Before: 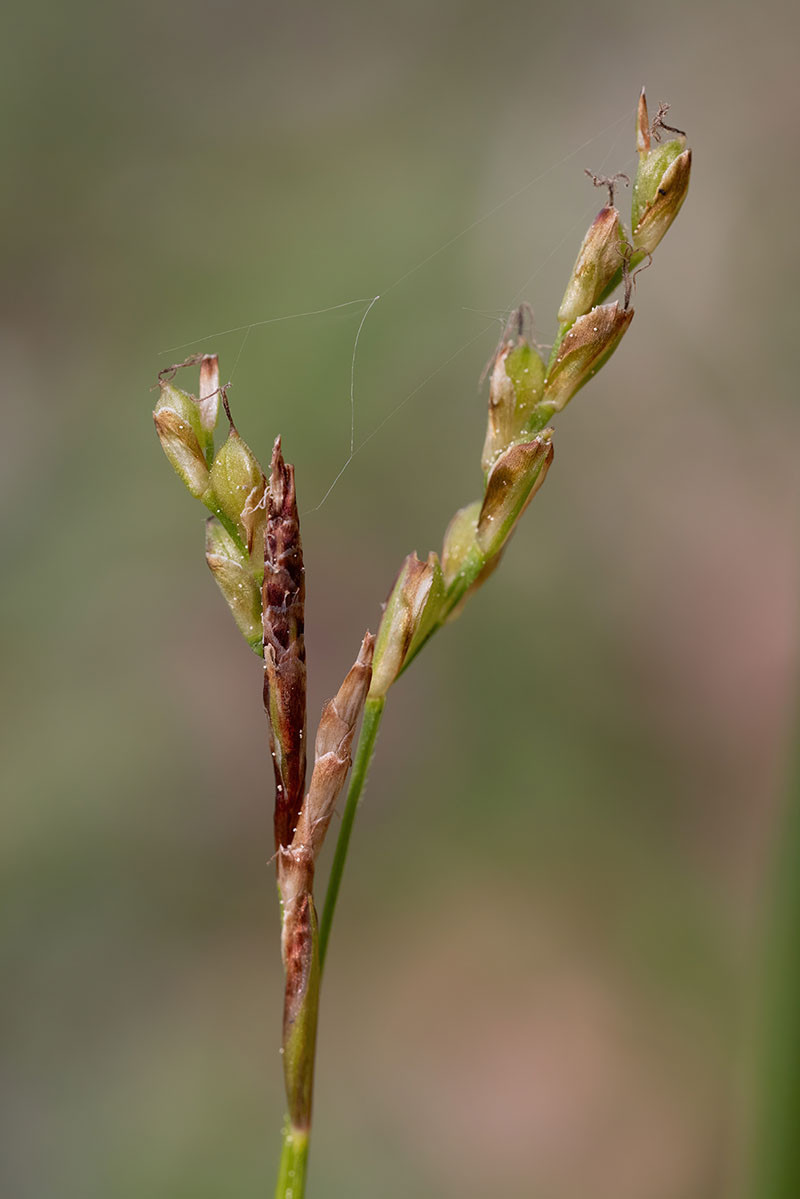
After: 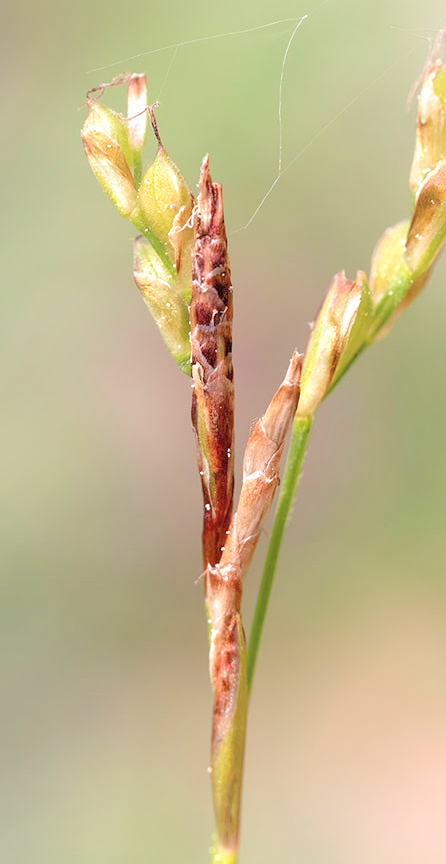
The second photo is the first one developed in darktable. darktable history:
exposure: exposure 0.939 EV, compensate exposure bias true, compensate highlight preservation false
crop: left 9.031%, top 23.445%, right 35.142%, bottom 4.484%
tone equalizer: -7 EV 0.147 EV, -6 EV 0.607 EV, -5 EV 1.18 EV, -4 EV 1.31 EV, -3 EV 1.15 EV, -2 EV 0.6 EV, -1 EV 0.158 EV
shadows and highlights: shadows -89.93, highlights 89.46, soften with gaussian
